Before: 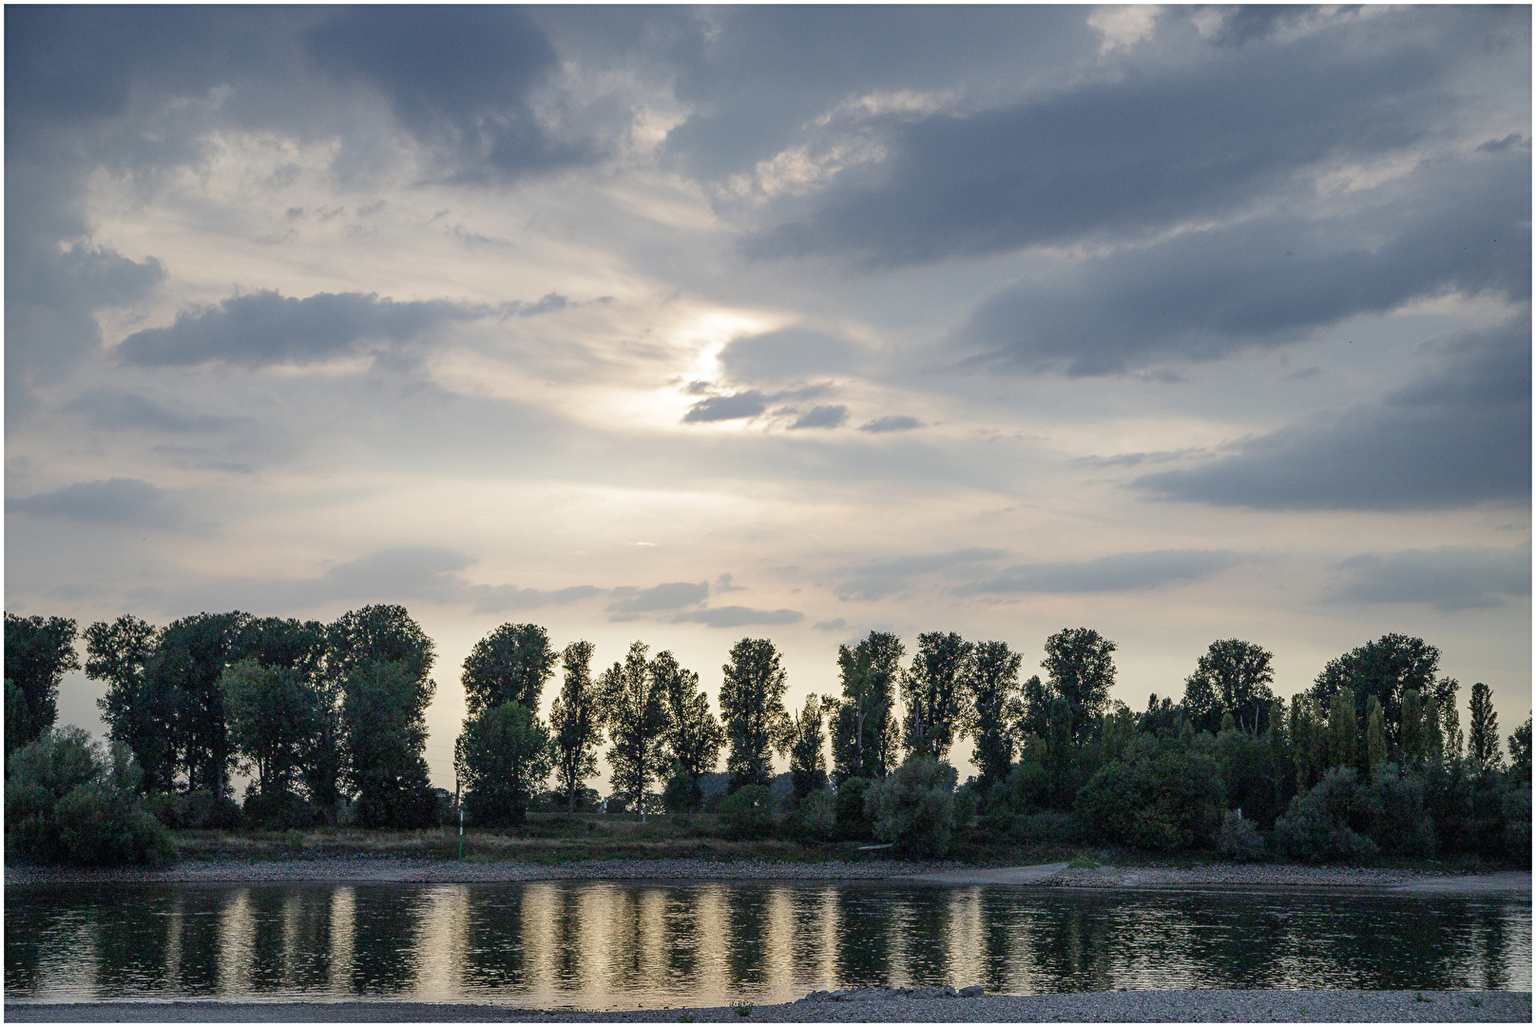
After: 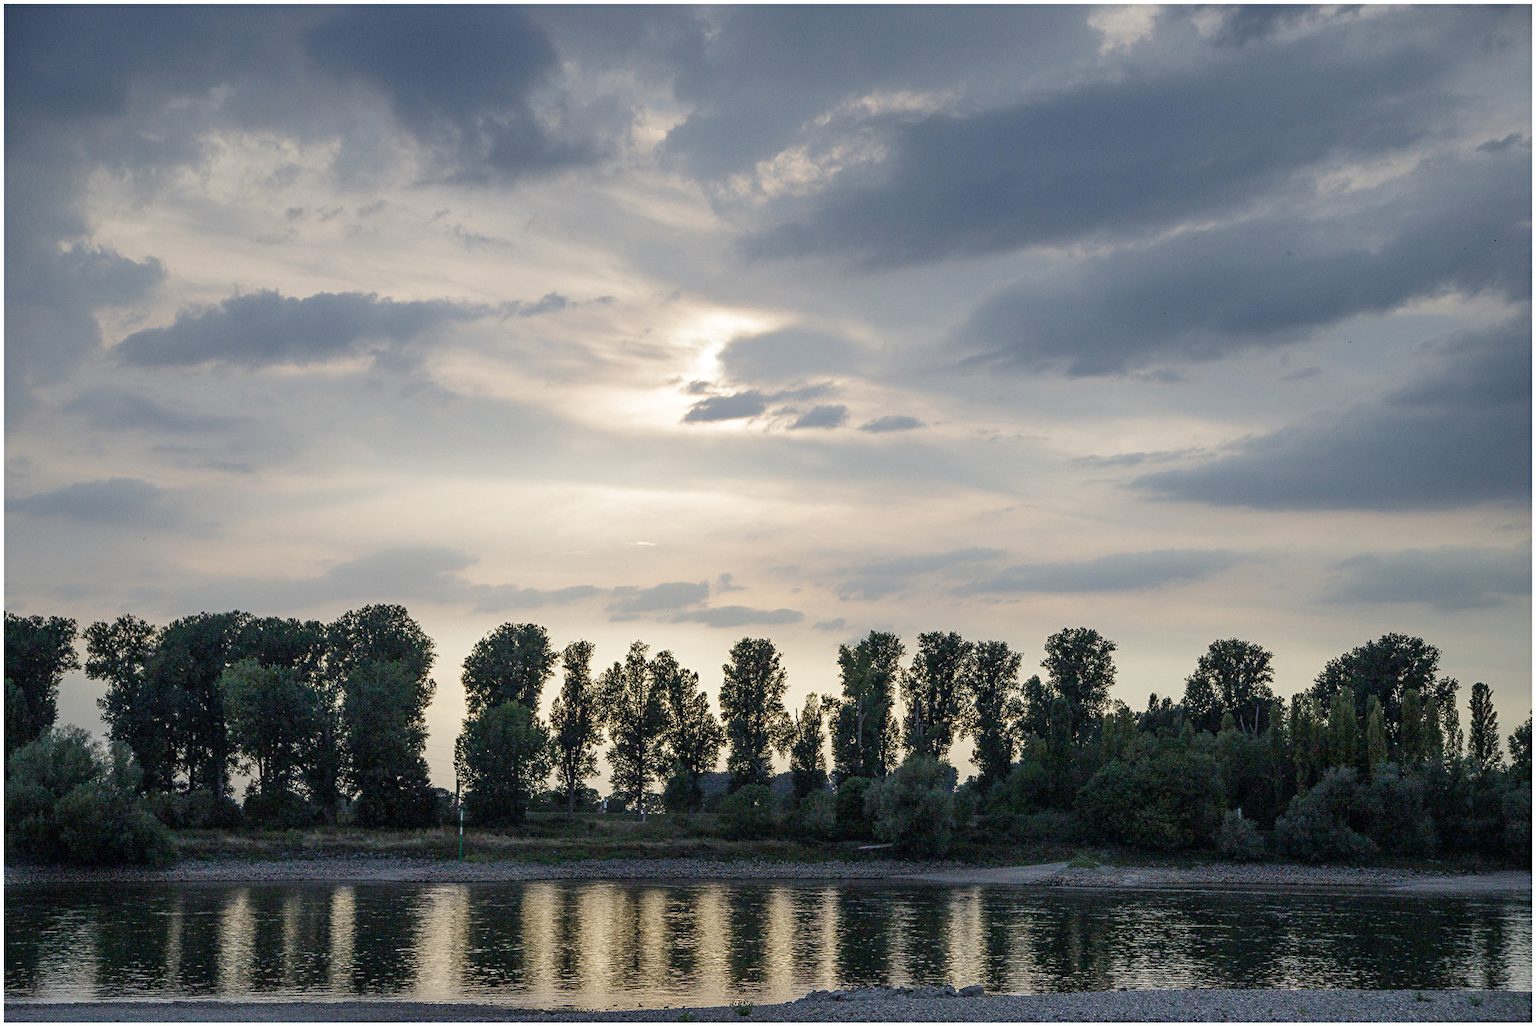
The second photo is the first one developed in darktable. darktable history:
levels: black 3.78%, levels [0, 0.51, 1]
